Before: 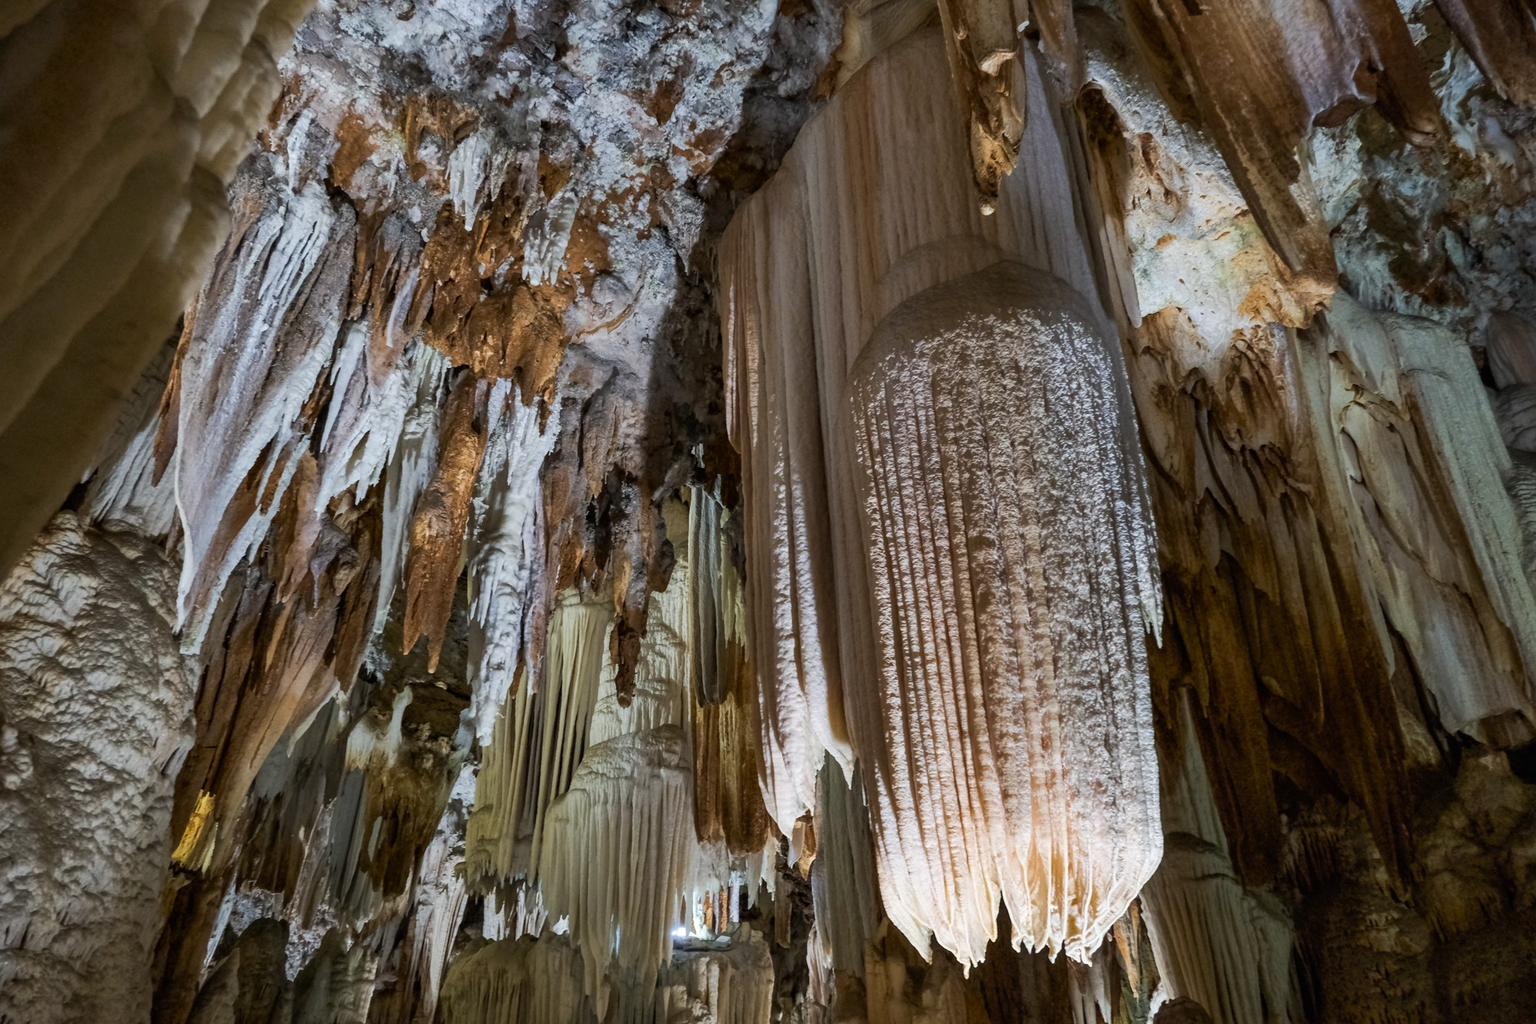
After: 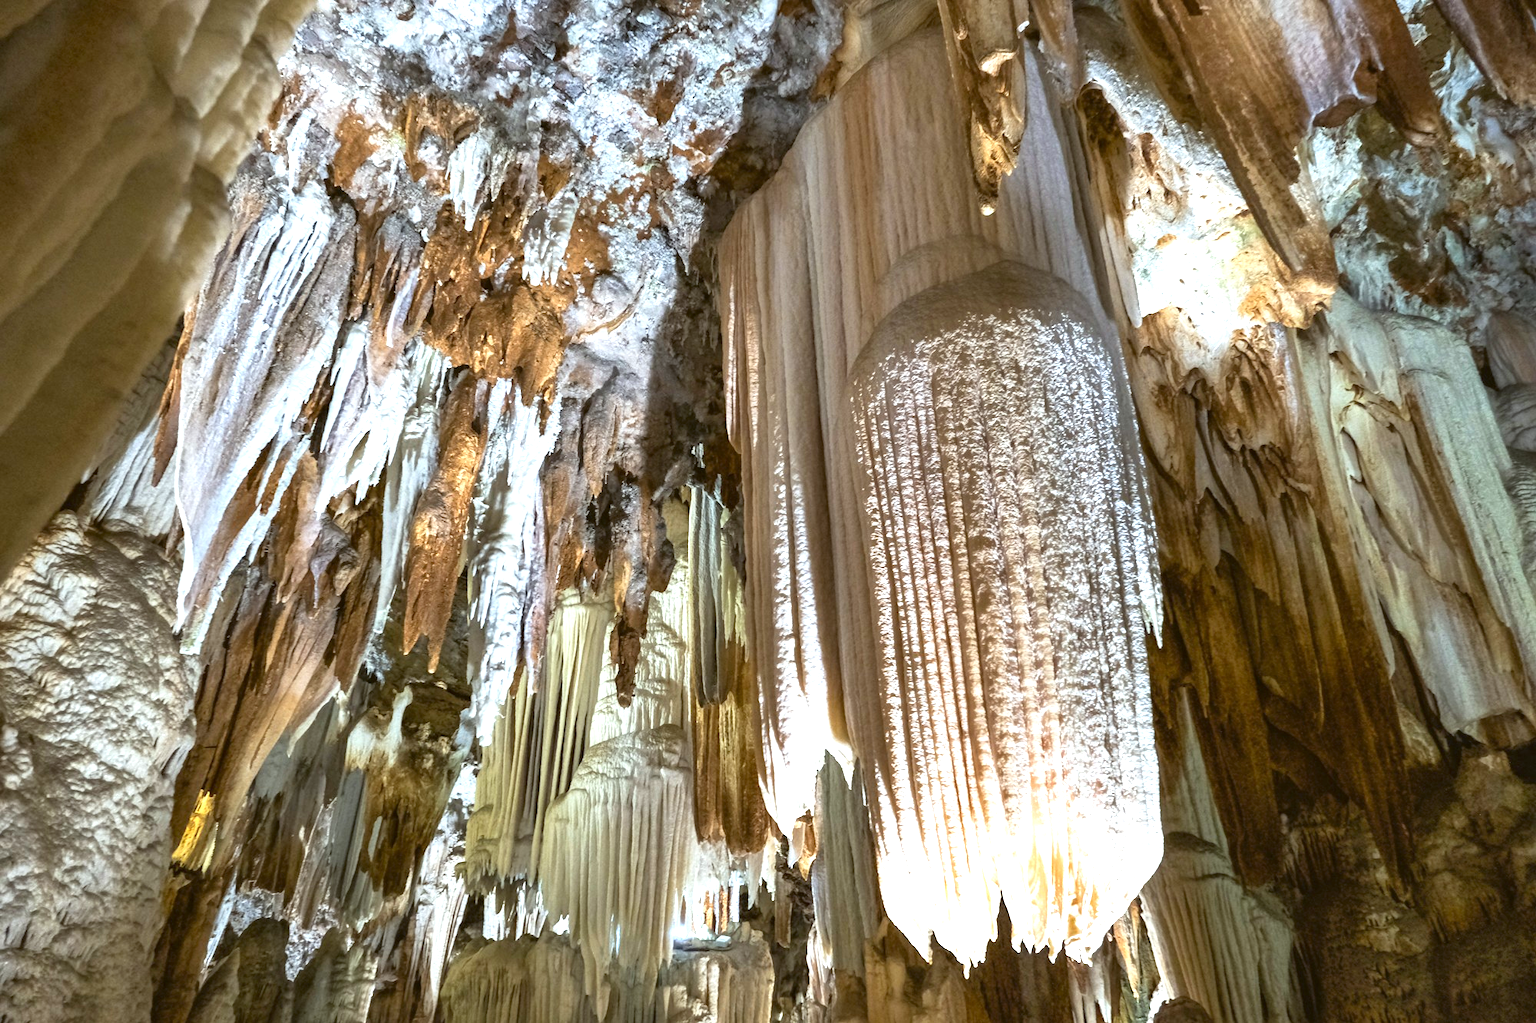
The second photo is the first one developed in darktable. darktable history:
exposure: black level correction 0, exposure 0.7 EV, compensate exposure bias true, compensate highlight preservation false
color balance: lift [1.004, 1.002, 1.002, 0.998], gamma [1, 1.007, 1.002, 0.993], gain [1, 0.977, 1.013, 1.023], contrast -3.64%
